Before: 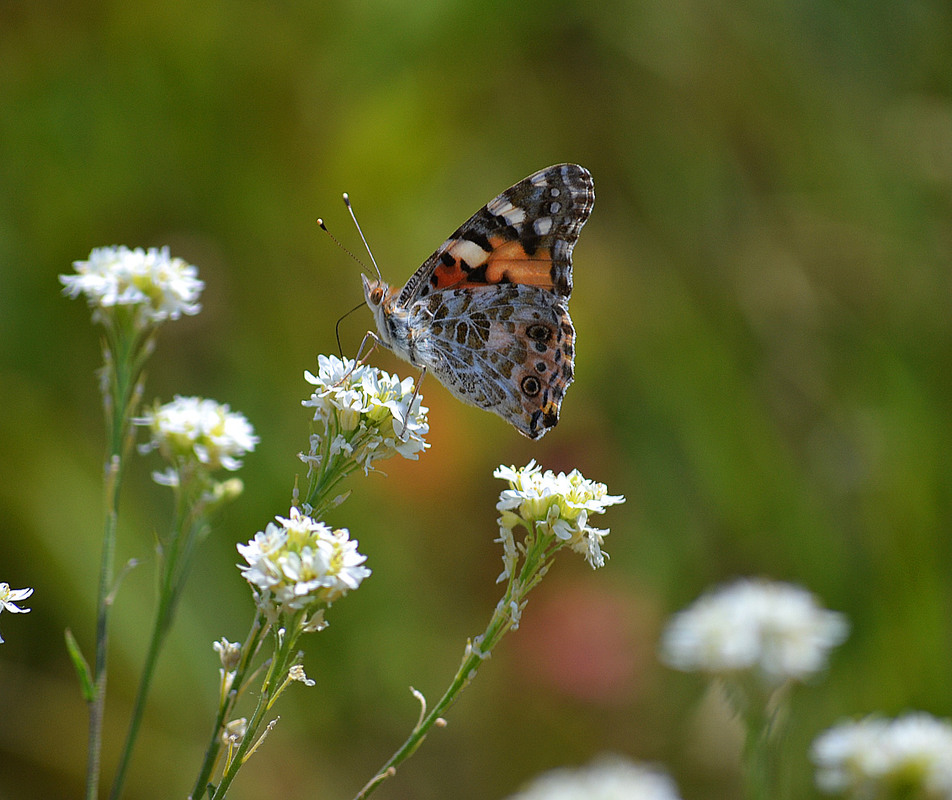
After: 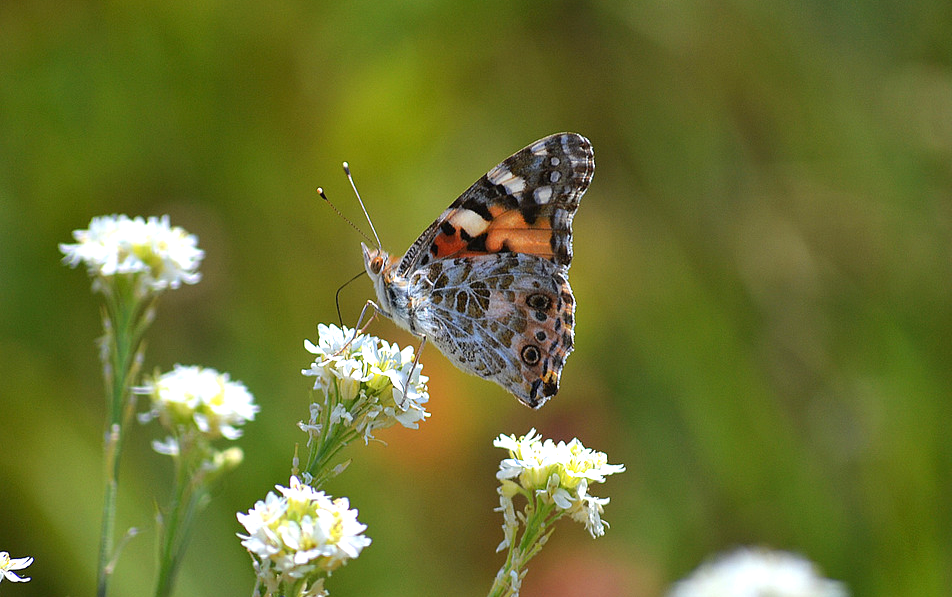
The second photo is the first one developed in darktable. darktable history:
exposure: black level correction 0, exposure 0.498 EV, compensate highlight preservation false
crop: top 3.898%, bottom 21.404%
